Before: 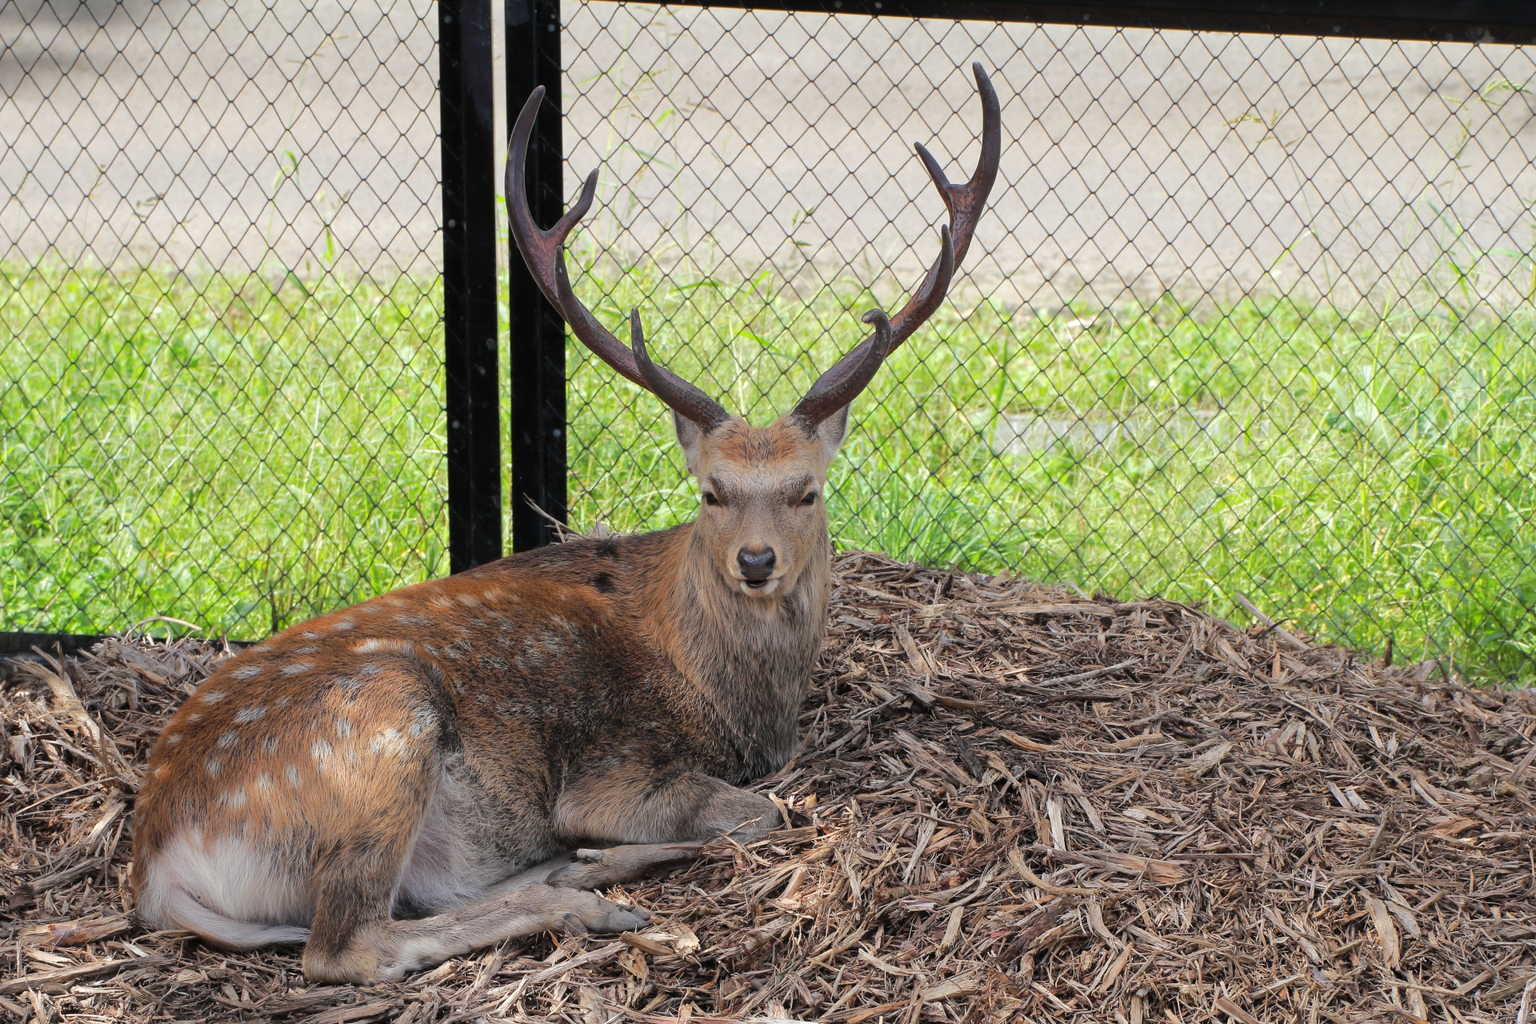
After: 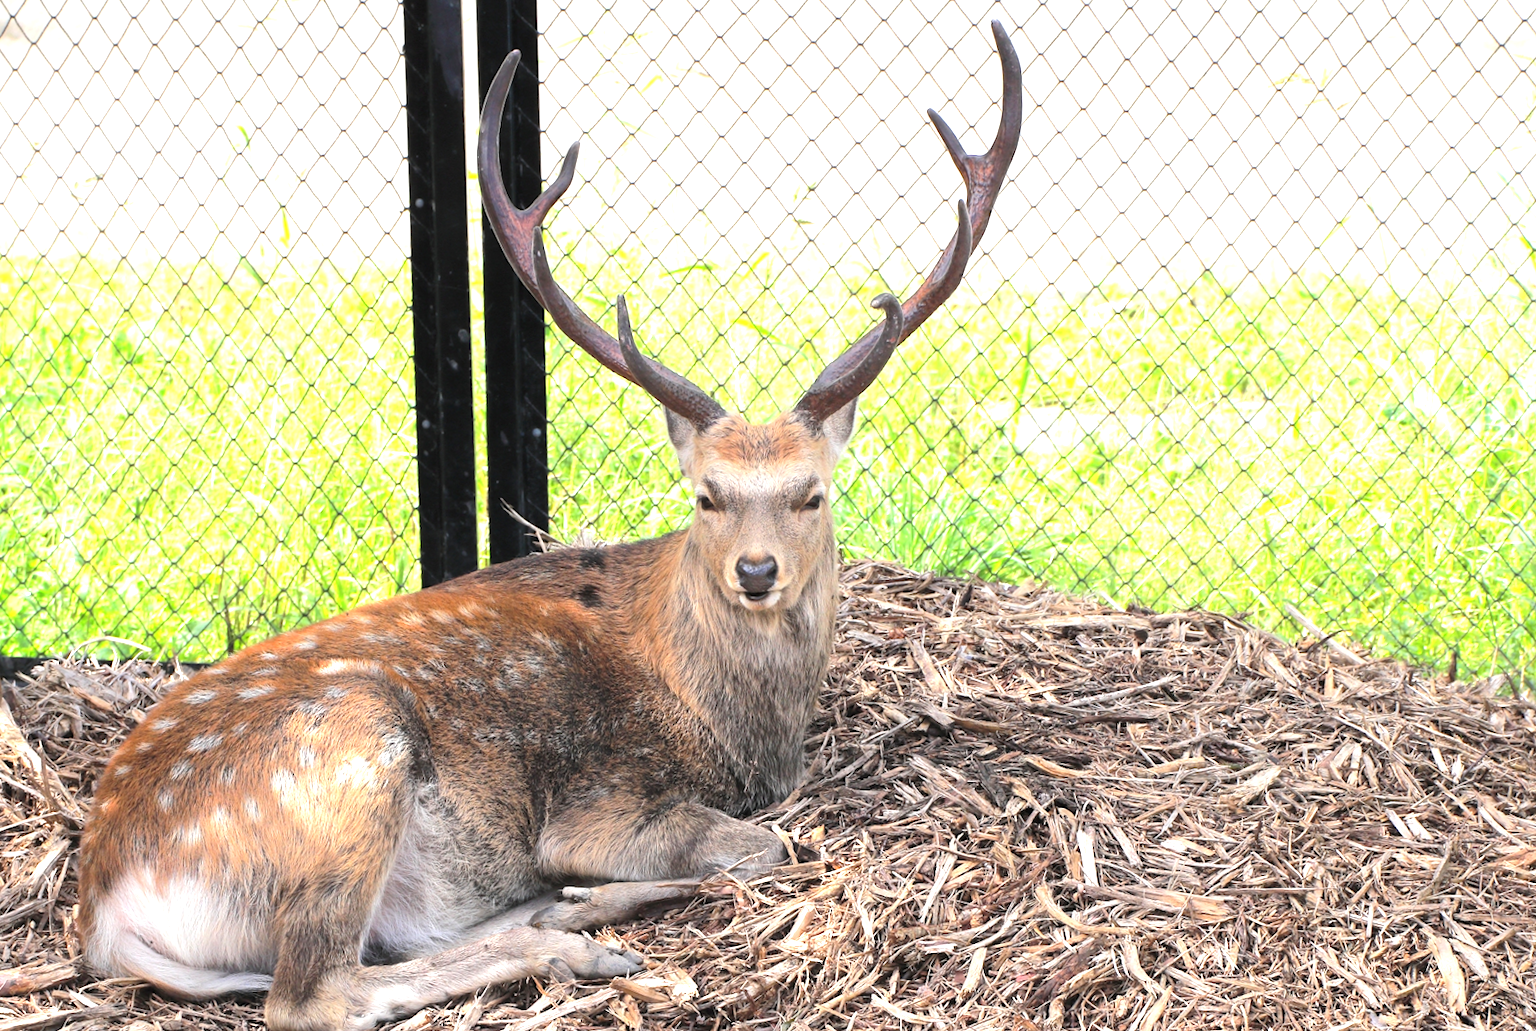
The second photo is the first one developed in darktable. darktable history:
rotate and perspective: rotation -2.12°, lens shift (vertical) 0.009, lens shift (horizontal) -0.008, automatic cropping original format, crop left 0.036, crop right 0.964, crop top 0.05, crop bottom 0.959
crop and rotate: angle -1.69°
exposure: black level correction 0, exposure 1.3 EV, compensate highlight preservation false
